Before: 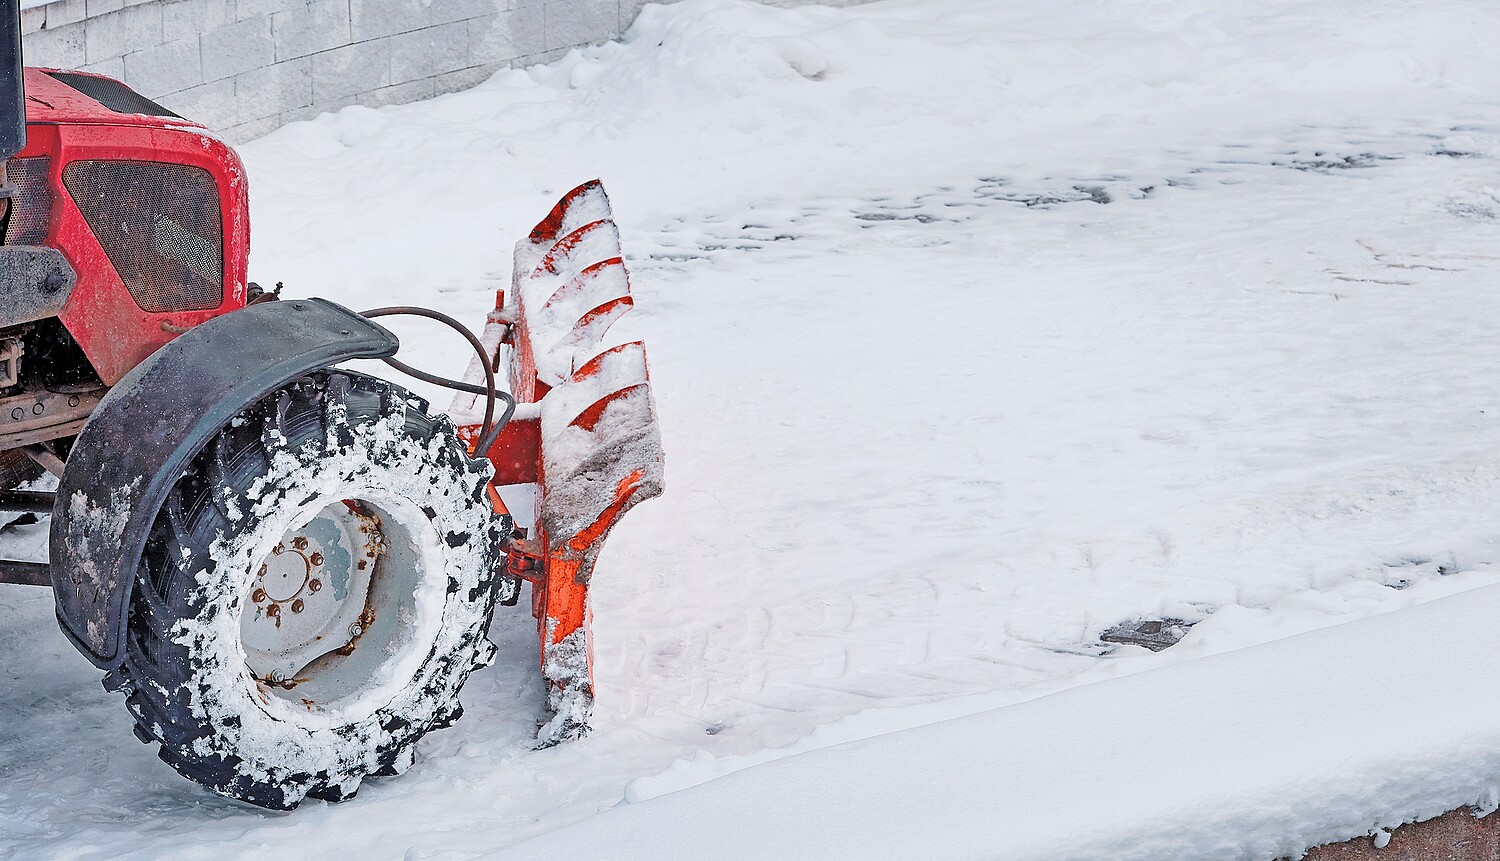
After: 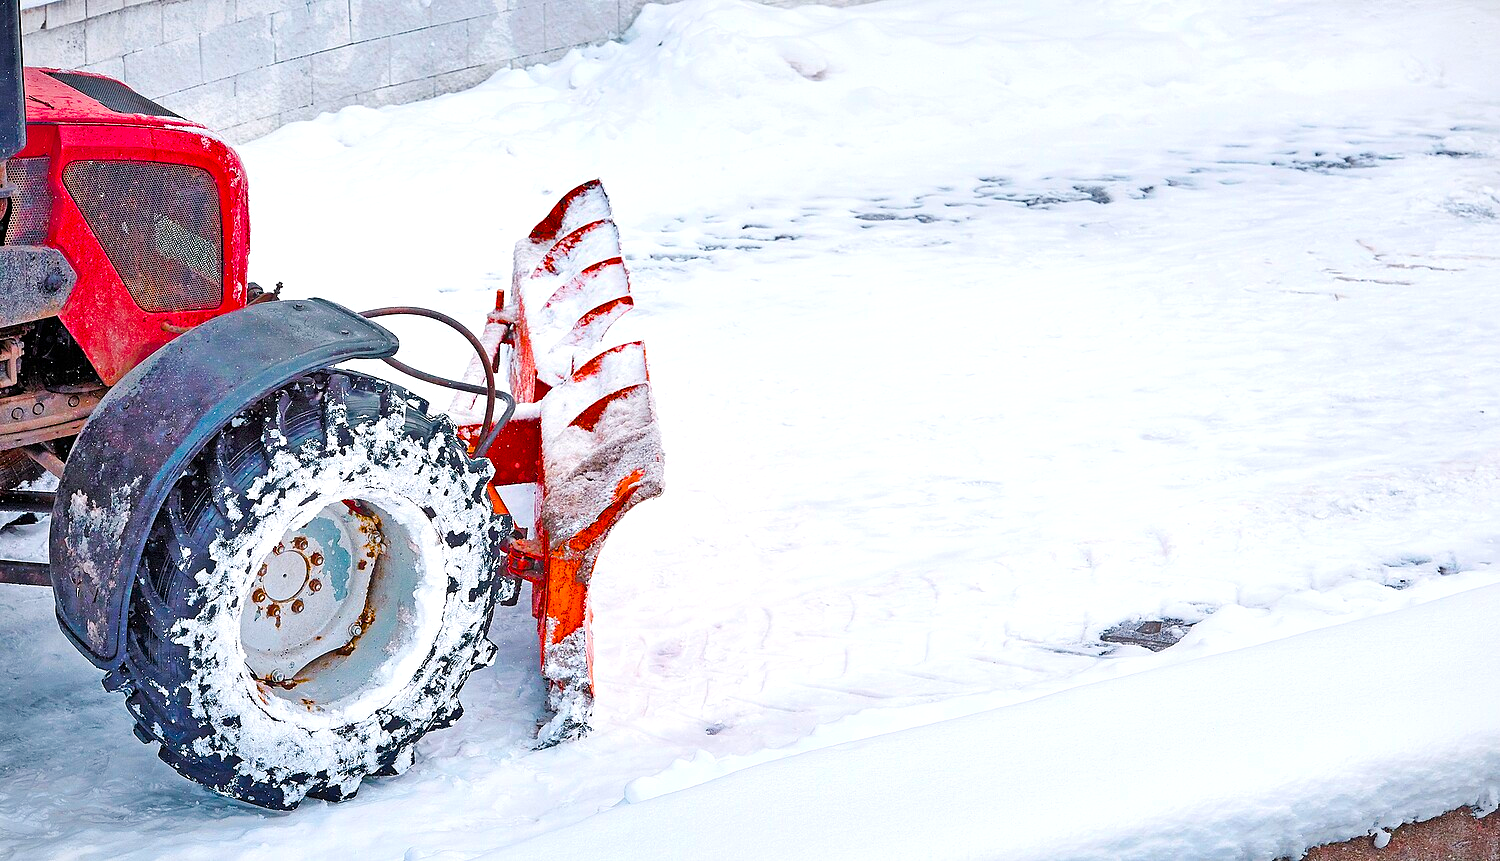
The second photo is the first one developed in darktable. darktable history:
color balance rgb: linear chroma grading › shadows 10%, linear chroma grading › highlights 10%, linear chroma grading › global chroma 15%, linear chroma grading › mid-tones 15%, perceptual saturation grading › global saturation 40%, perceptual saturation grading › highlights -25%, perceptual saturation grading › mid-tones 35%, perceptual saturation grading › shadows 35%, perceptual brilliance grading › global brilliance 11.29%, global vibrance 11.29%
vignetting: fall-off start 100%, brightness -0.282, width/height ratio 1.31
